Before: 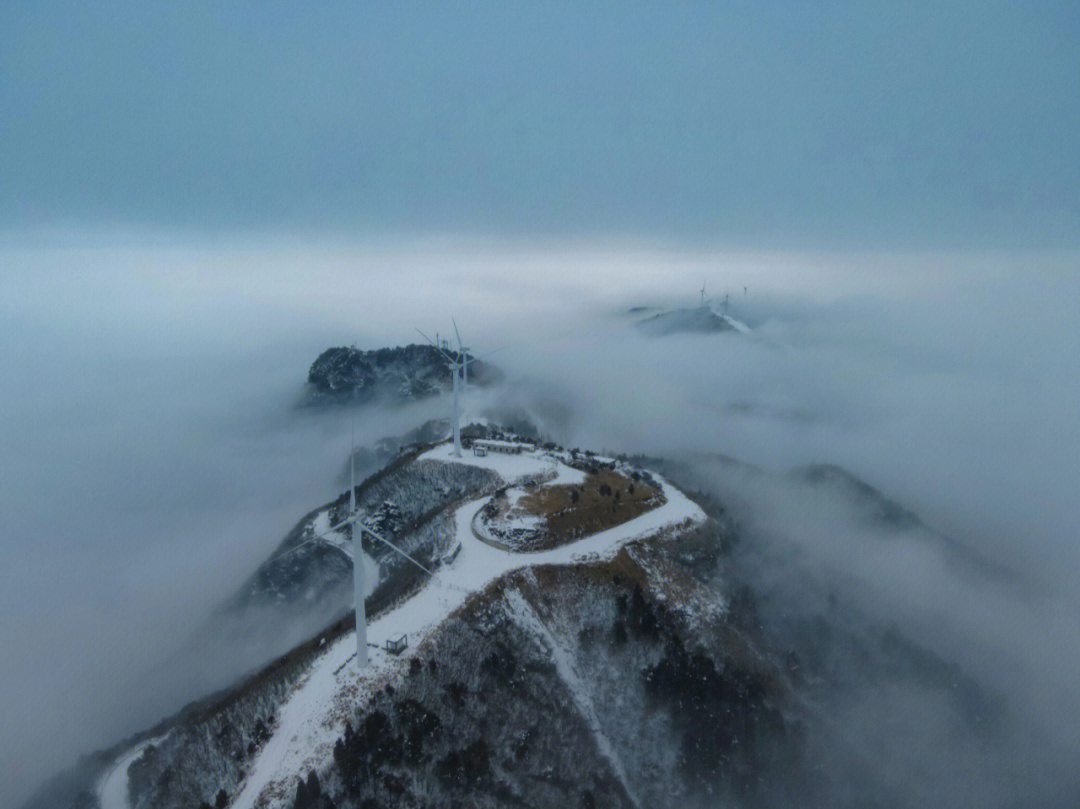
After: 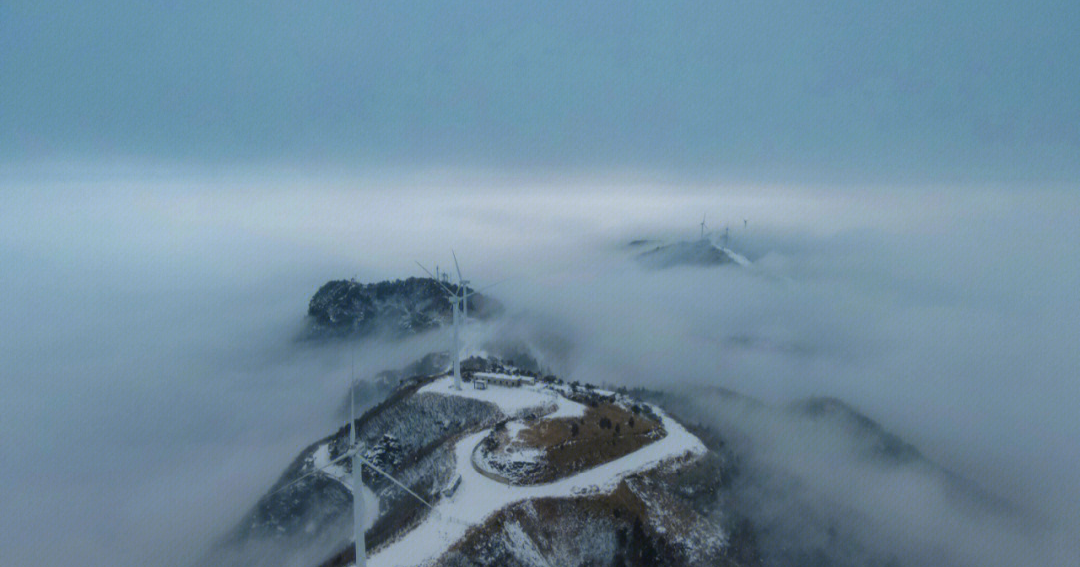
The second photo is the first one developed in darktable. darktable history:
crop and rotate: top 8.382%, bottom 21.43%
